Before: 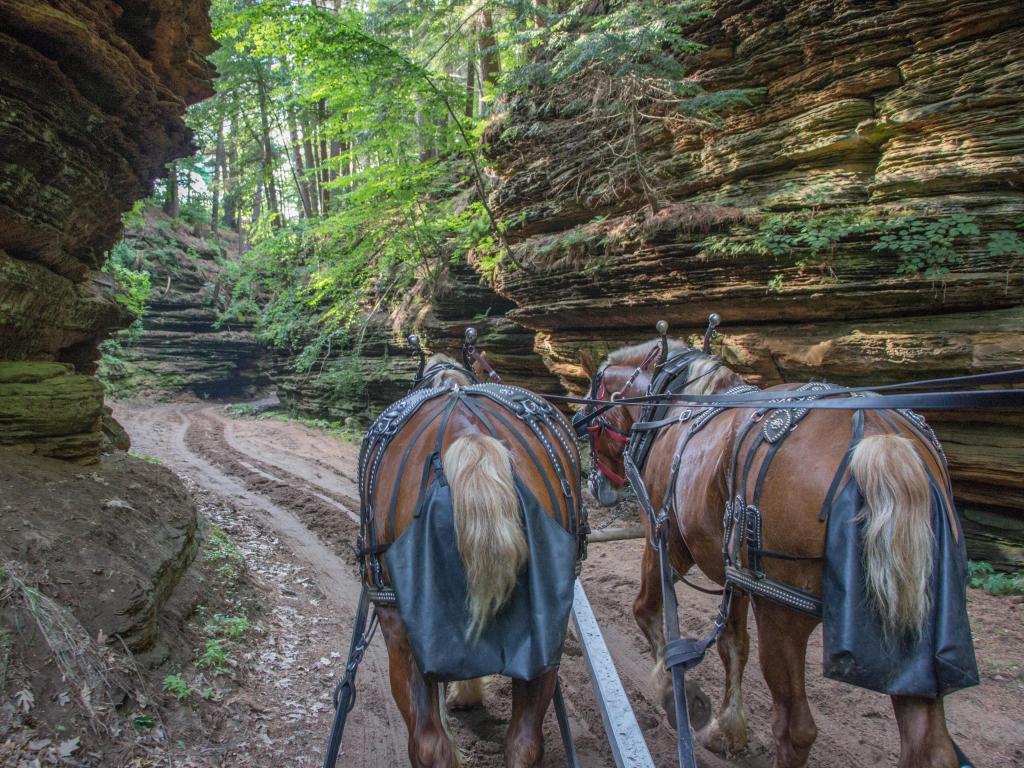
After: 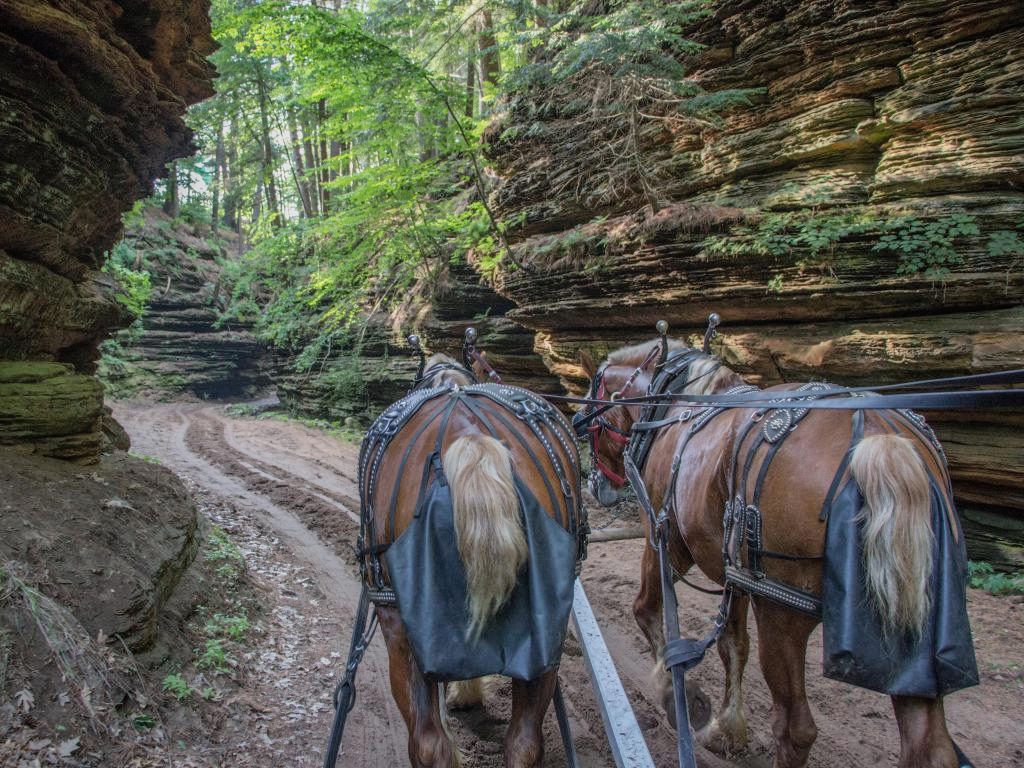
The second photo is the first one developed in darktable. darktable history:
contrast brightness saturation: saturation -0.05
filmic rgb: black relative exposure -11.35 EV, white relative exposure 3.22 EV, hardness 6.76, color science v6 (2022)
